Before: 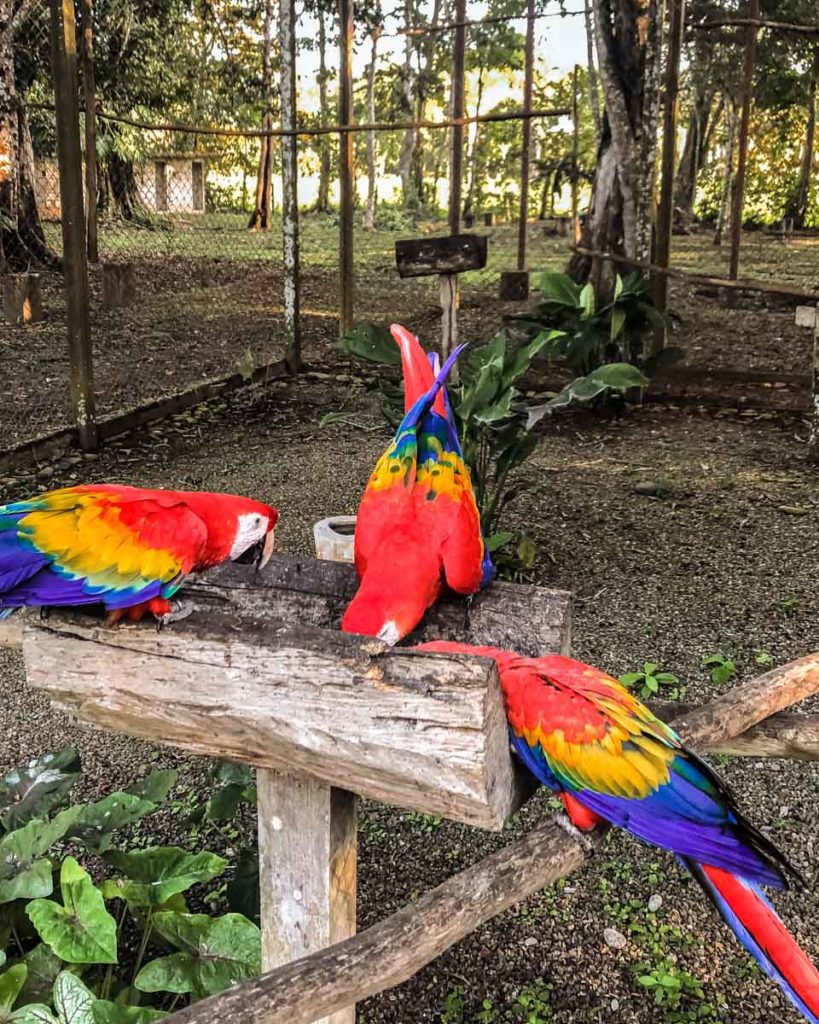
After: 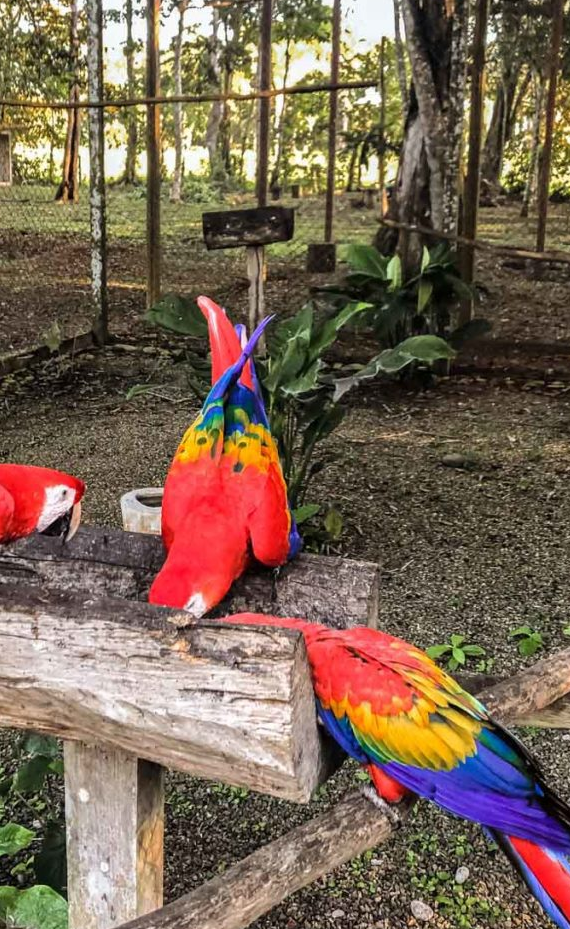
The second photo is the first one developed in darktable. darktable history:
crop and rotate: left 23.65%, top 2.763%, right 6.681%, bottom 6.434%
